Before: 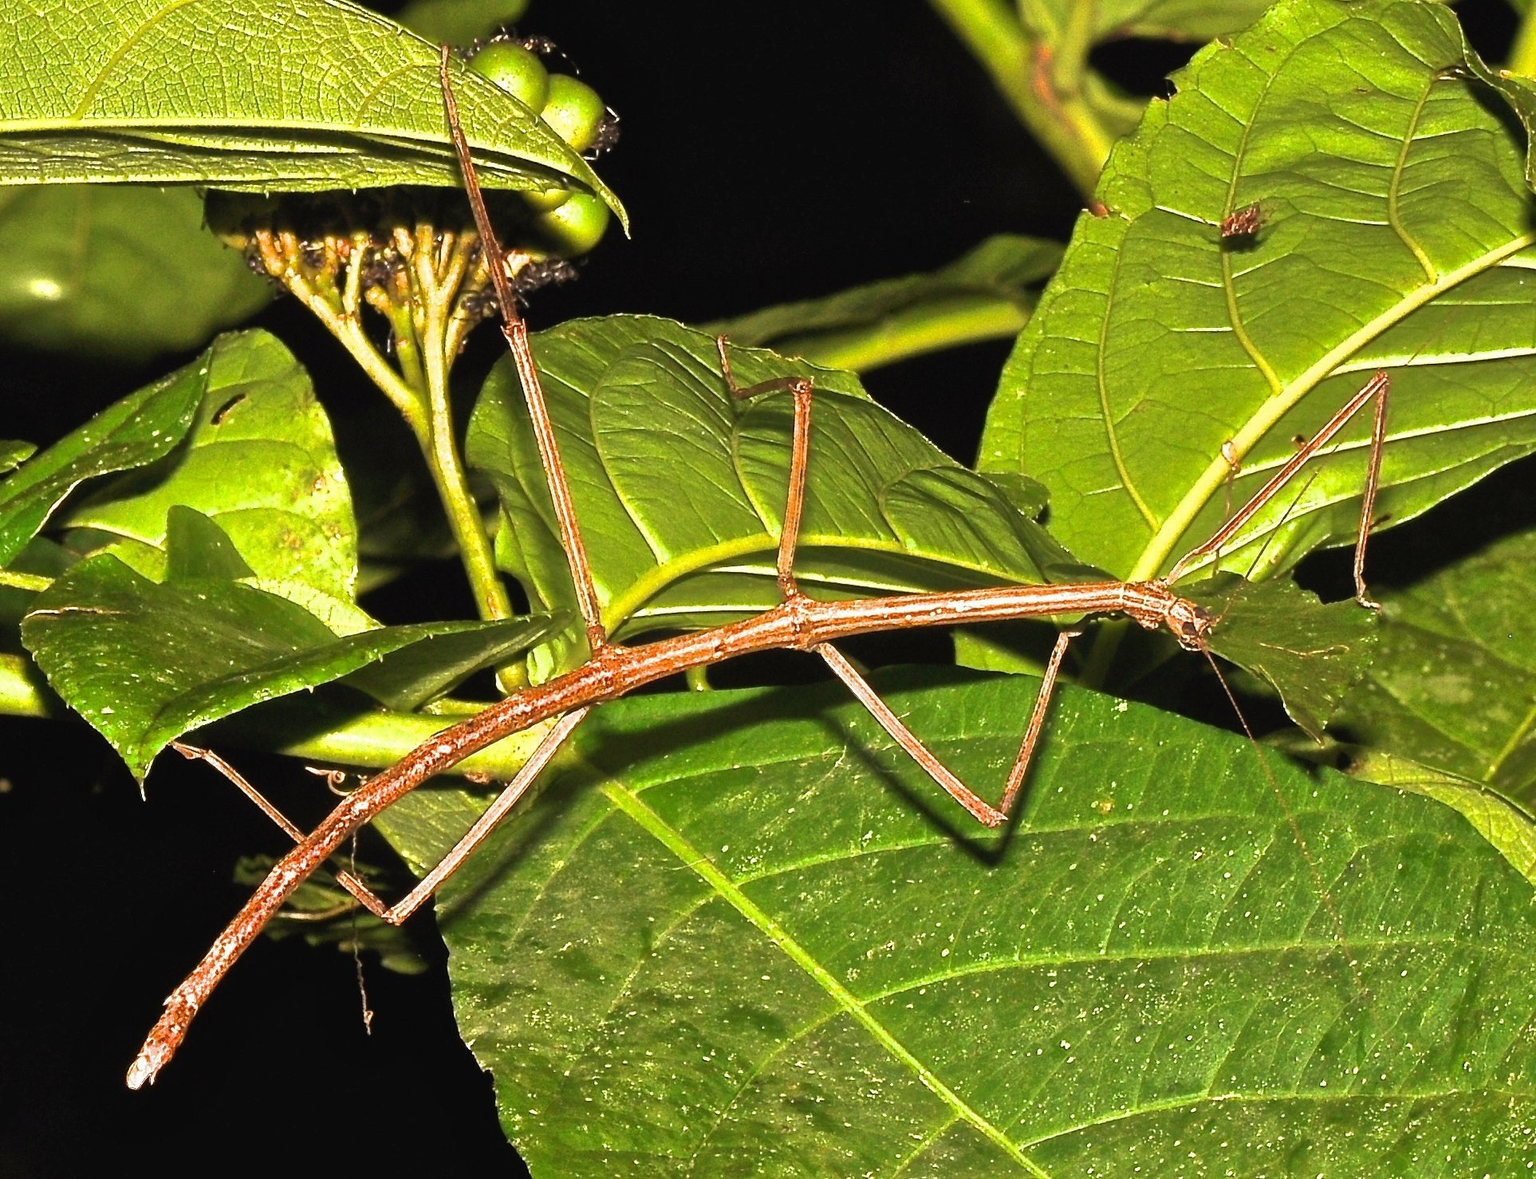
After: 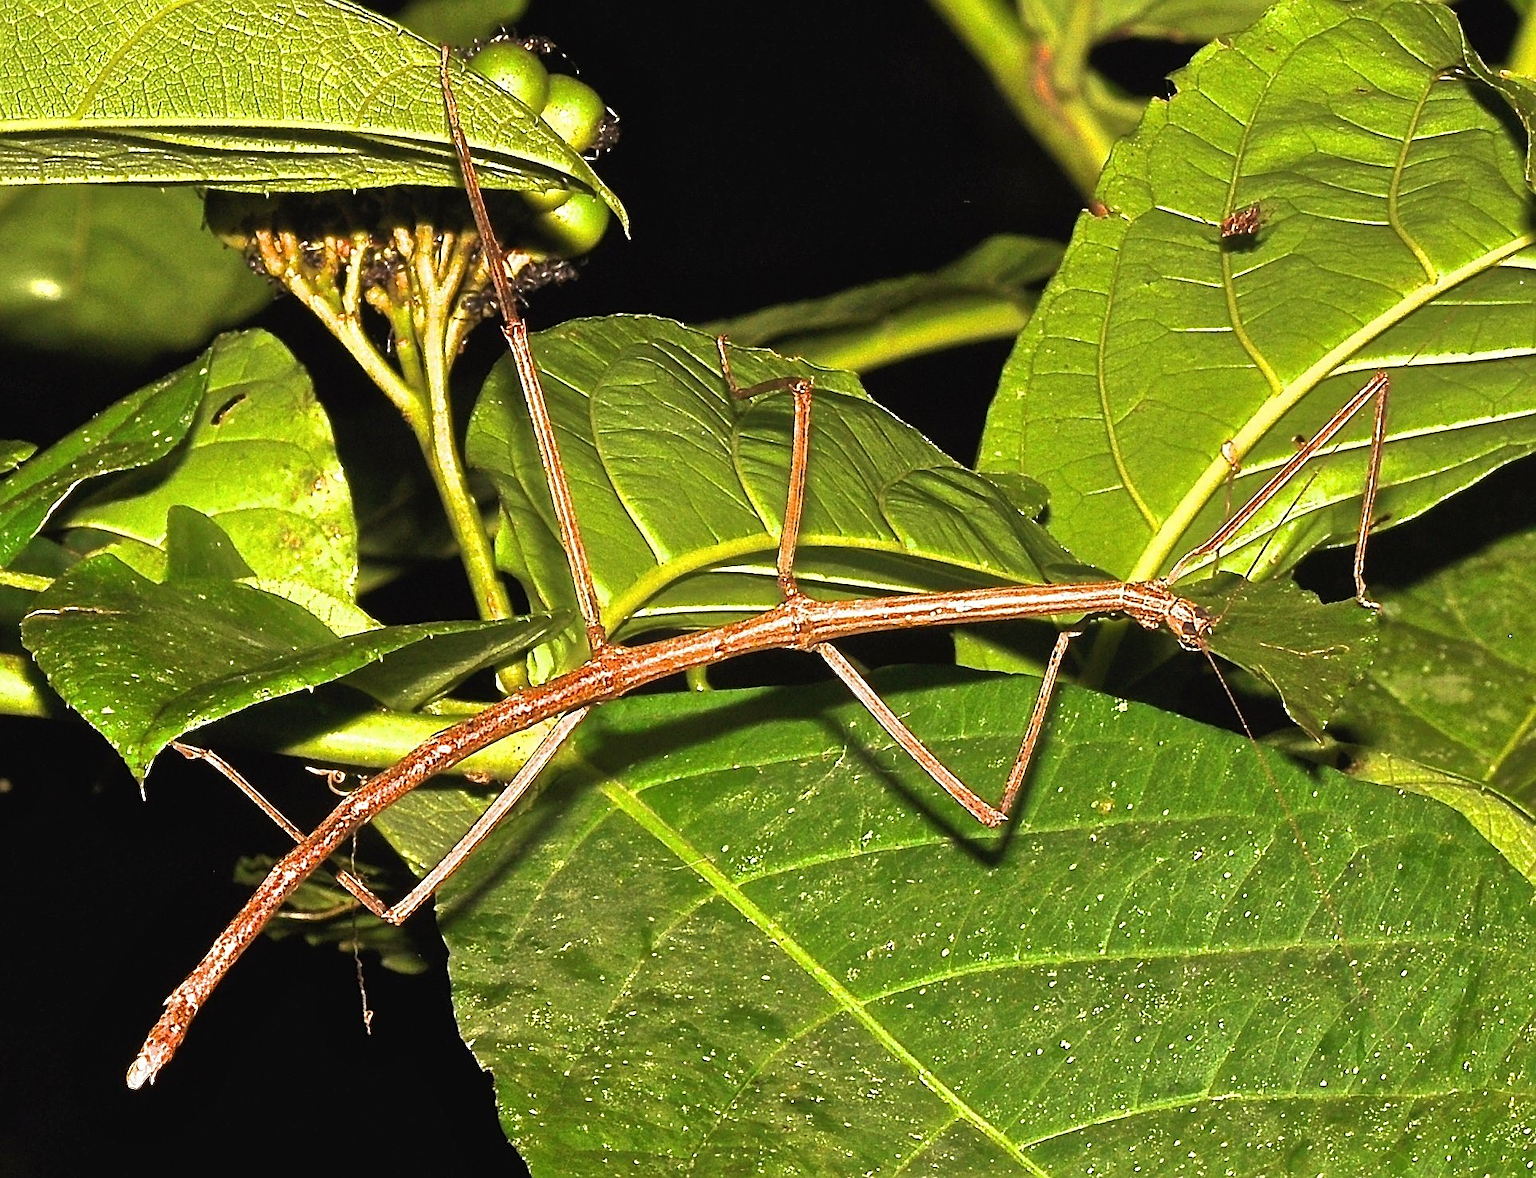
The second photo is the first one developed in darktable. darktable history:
color balance rgb: linear chroma grading › global chroma -0.67%, saturation formula JzAzBz (2021)
sharpen: on, module defaults
